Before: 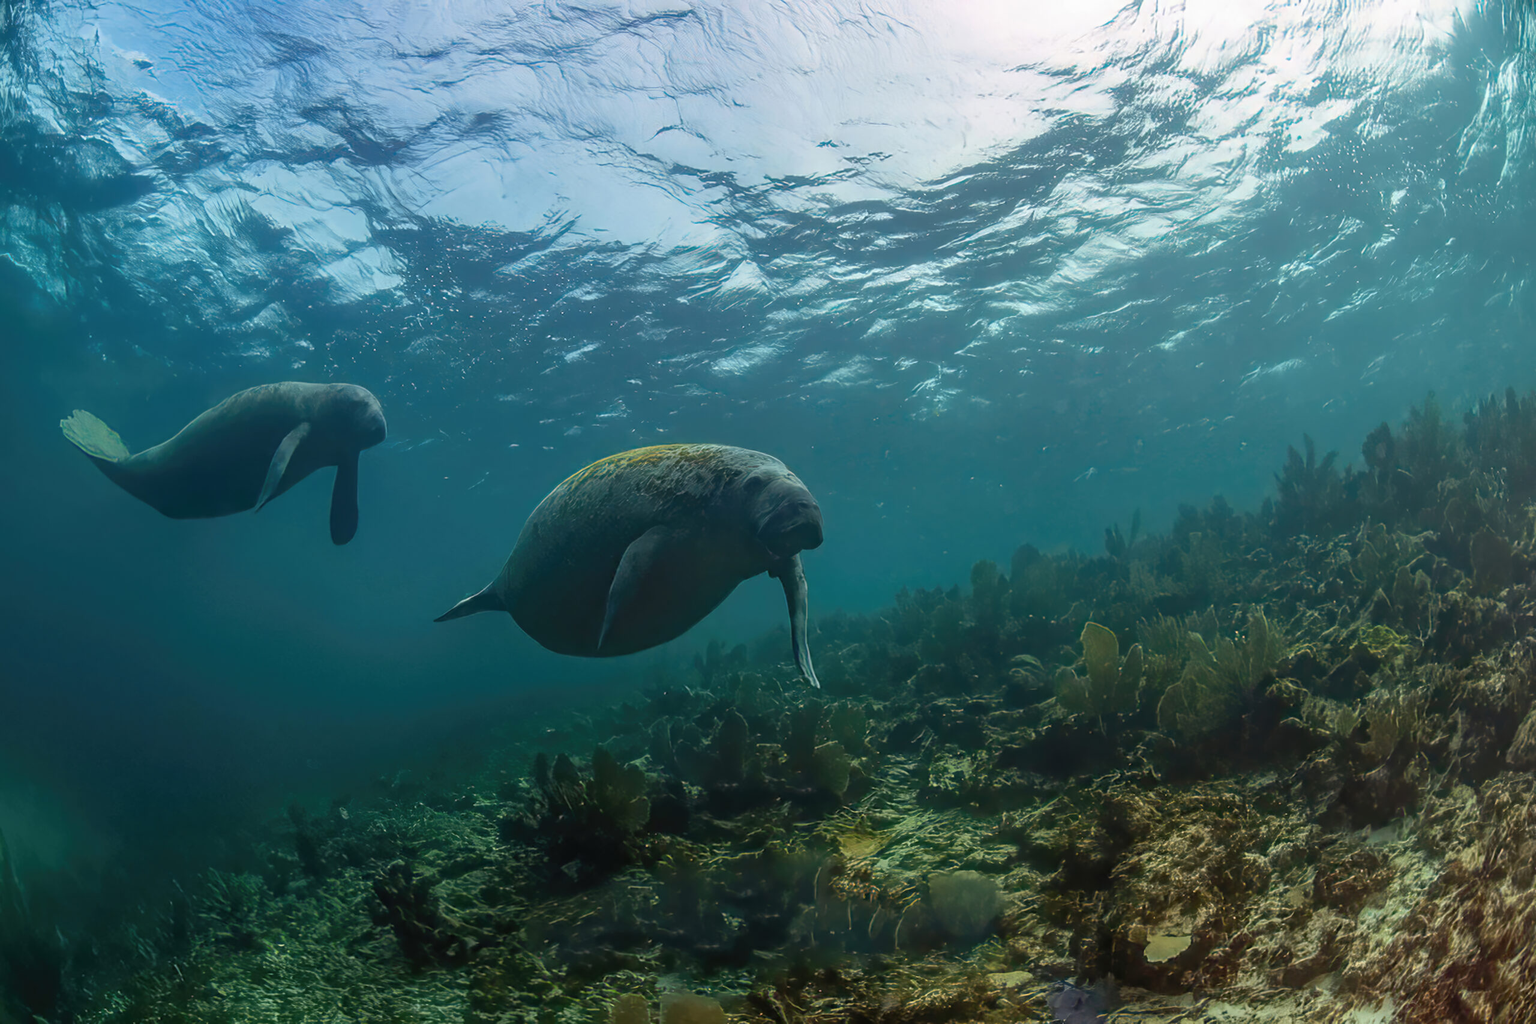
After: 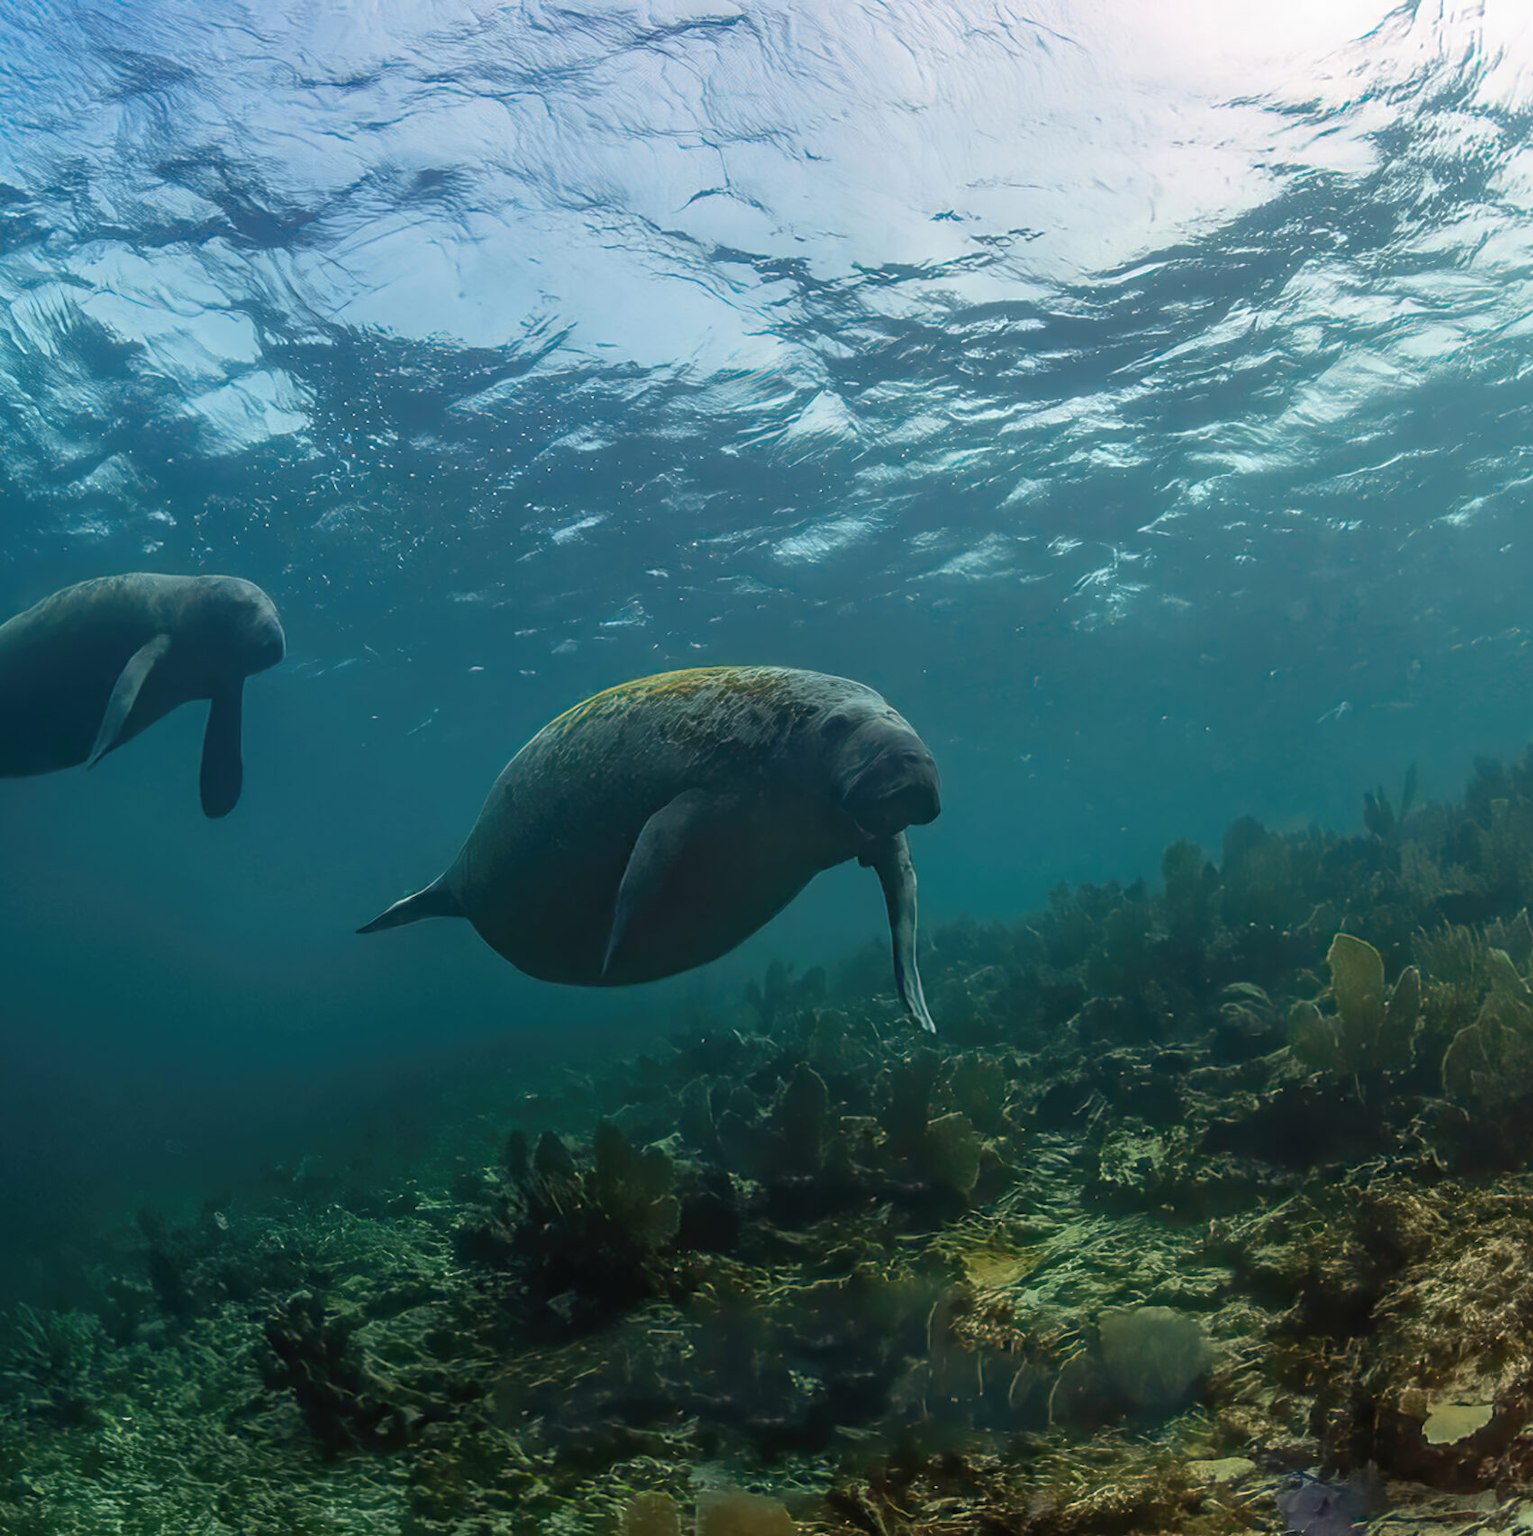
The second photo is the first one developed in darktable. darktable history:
crop and rotate: left 12.823%, right 20.672%
